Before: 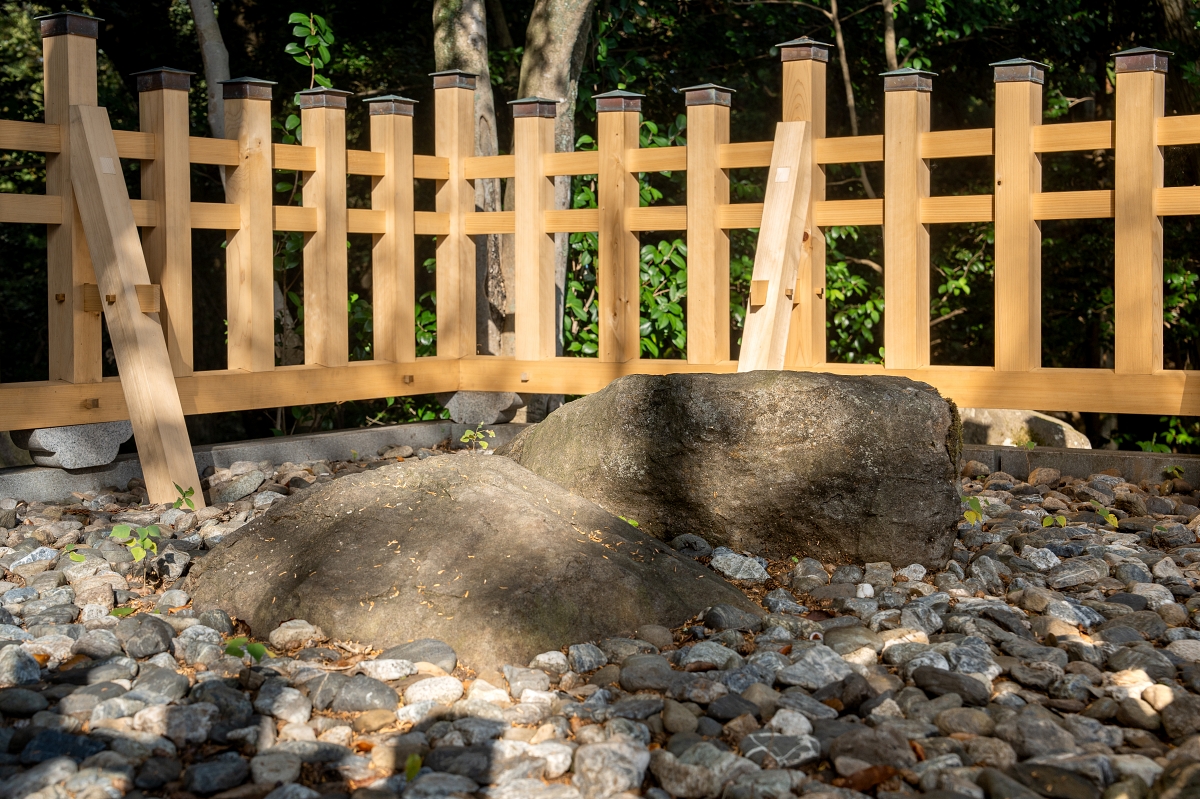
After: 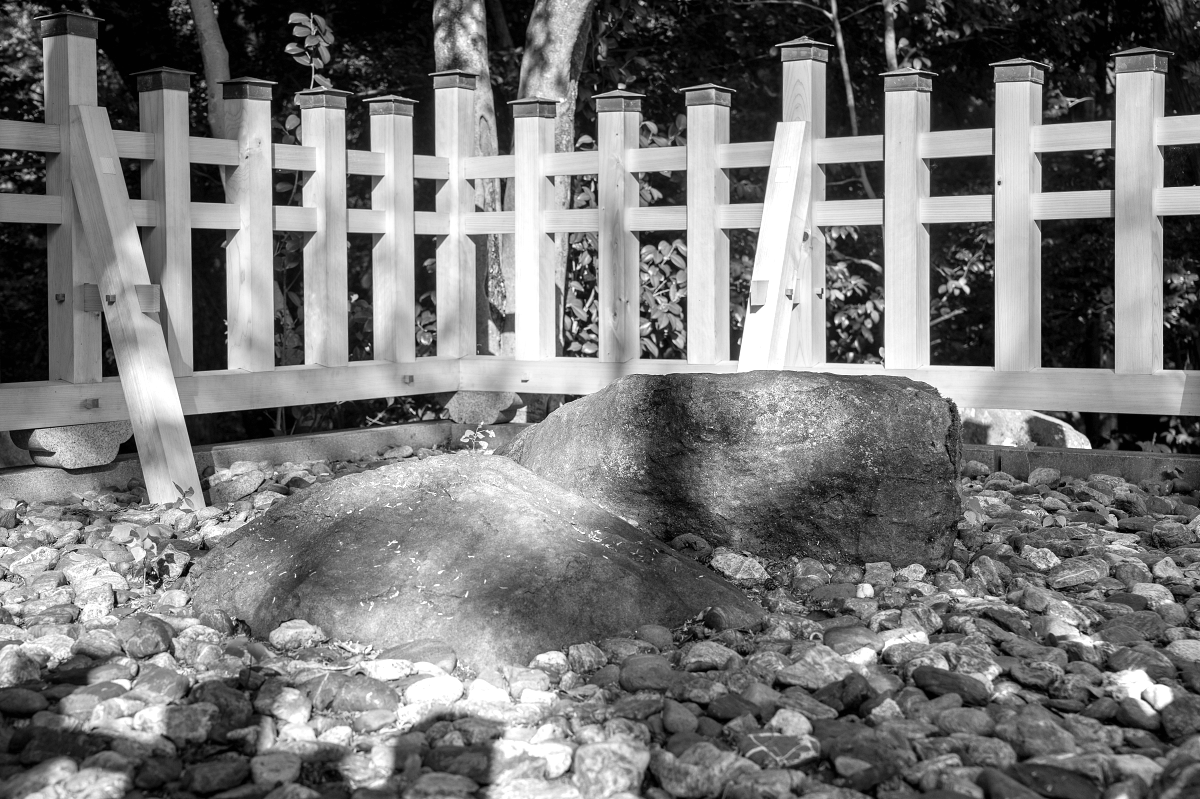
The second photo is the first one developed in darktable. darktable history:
monochrome: a -4.13, b 5.16, size 1
exposure: black level correction 0, exposure 0.5 EV, compensate exposure bias true, compensate highlight preservation false
